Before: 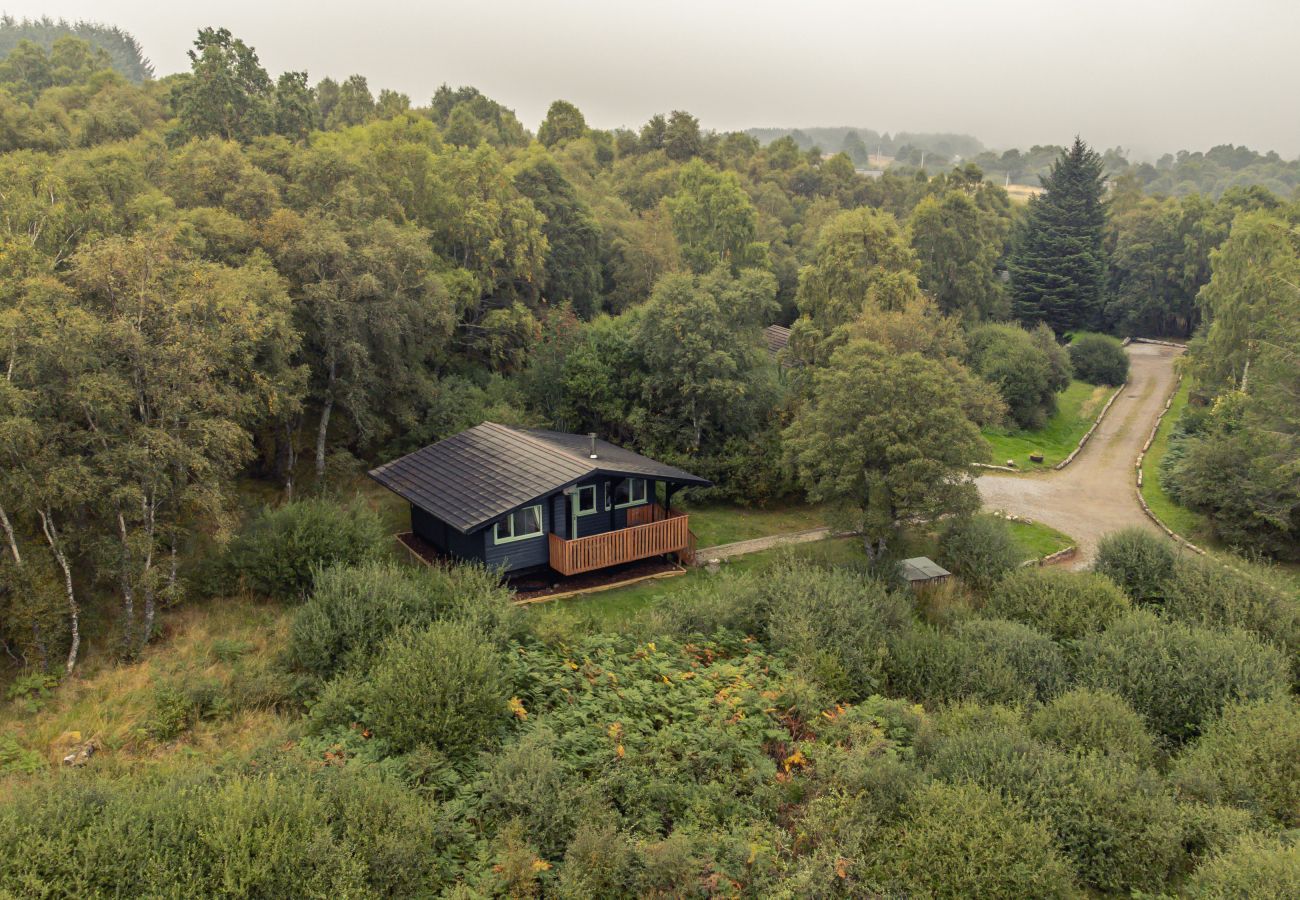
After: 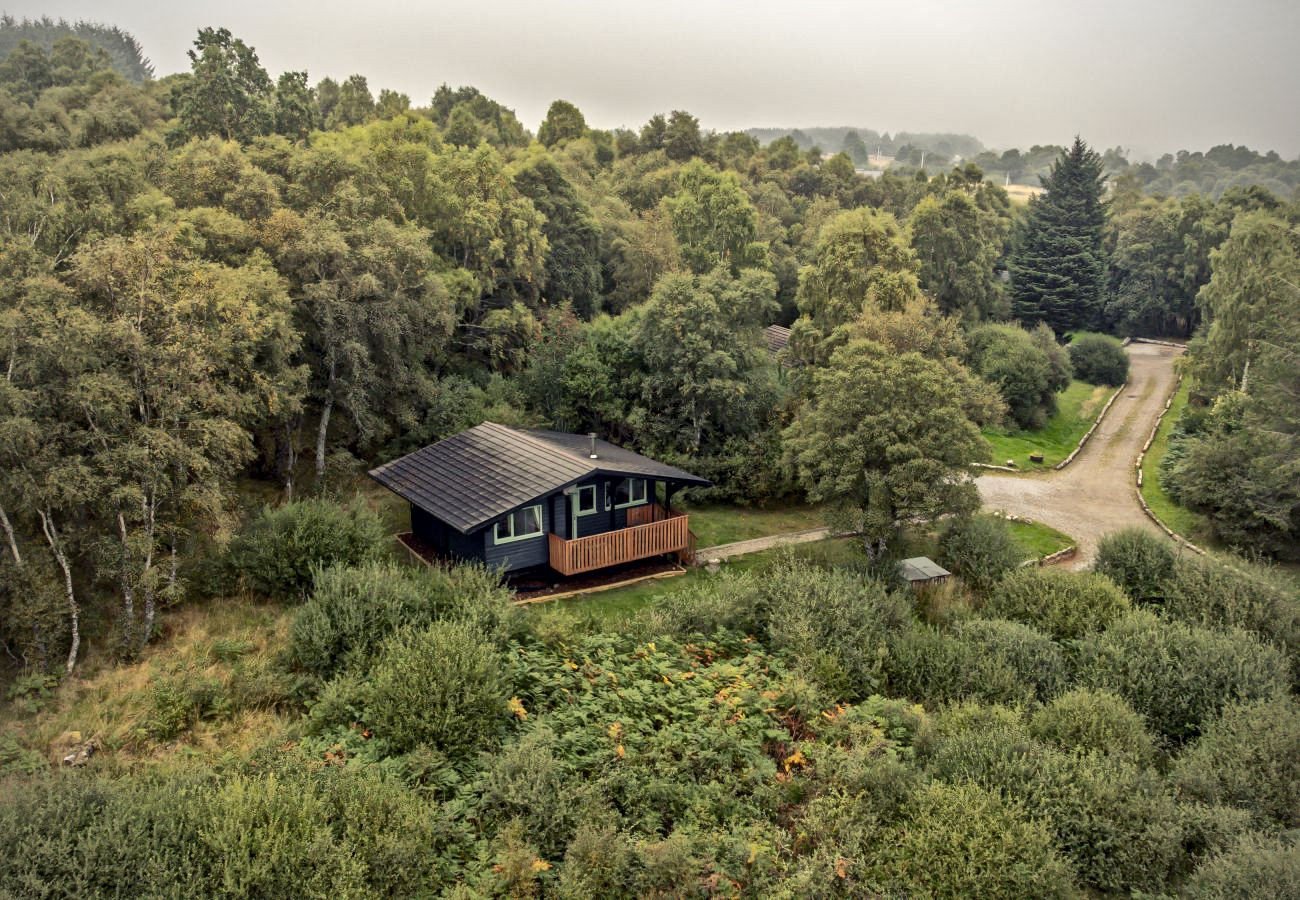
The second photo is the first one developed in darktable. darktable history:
vignetting: on, module defaults
local contrast: mode bilateral grid, contrast 20, coarseness 19, detail 163%, midtone range 0.2
